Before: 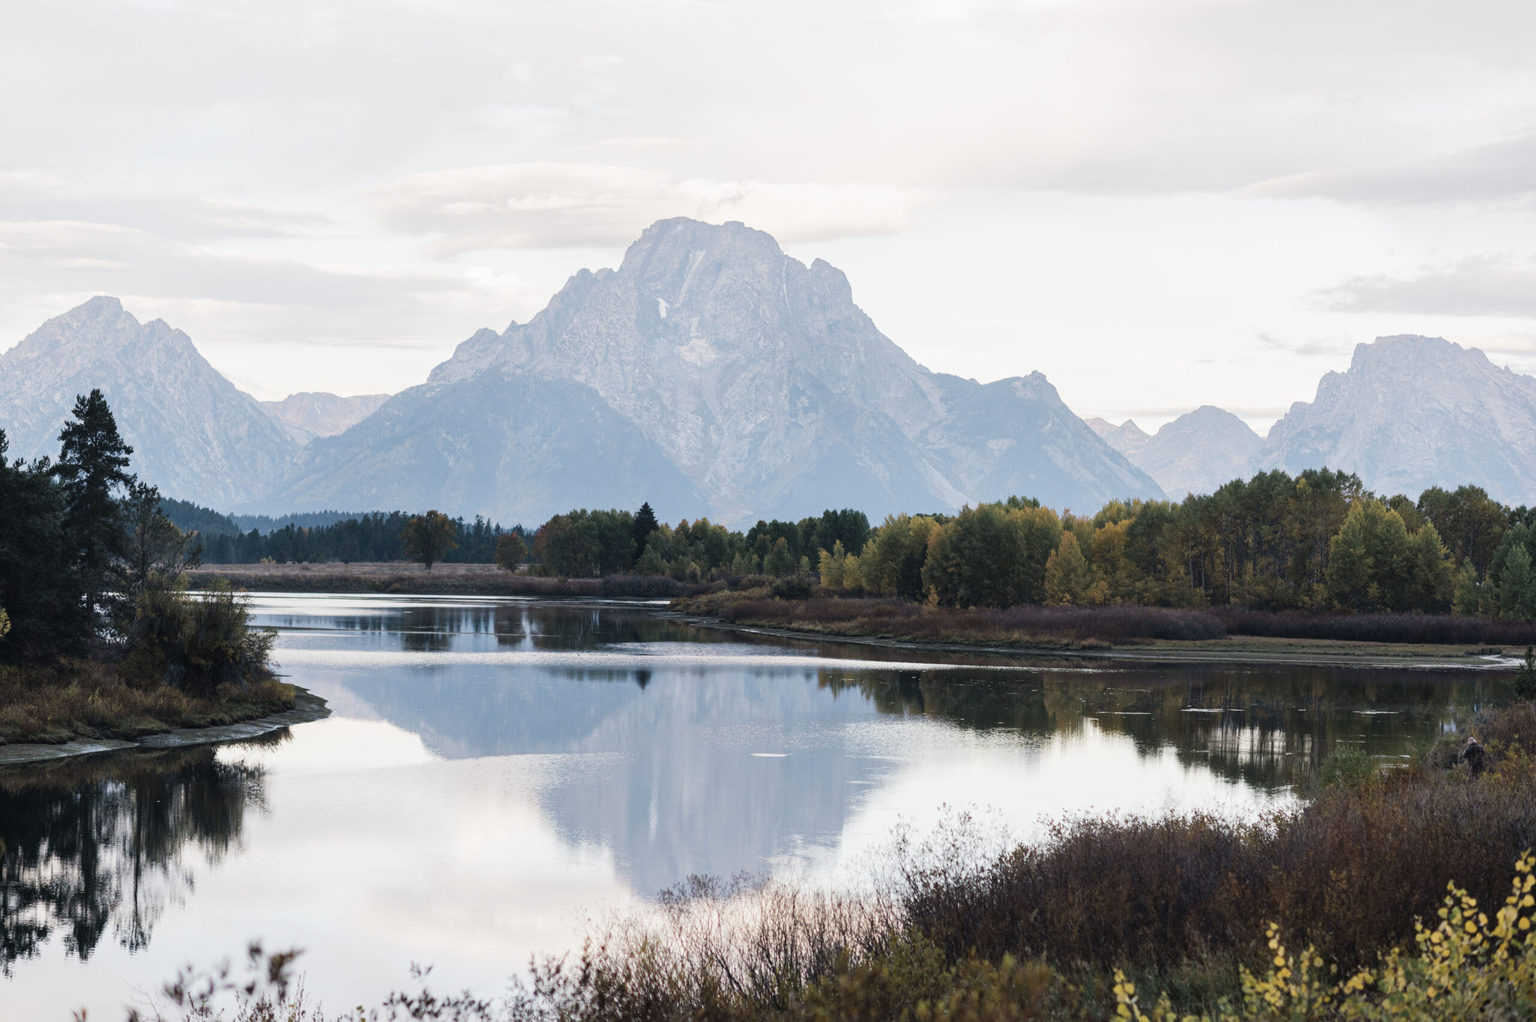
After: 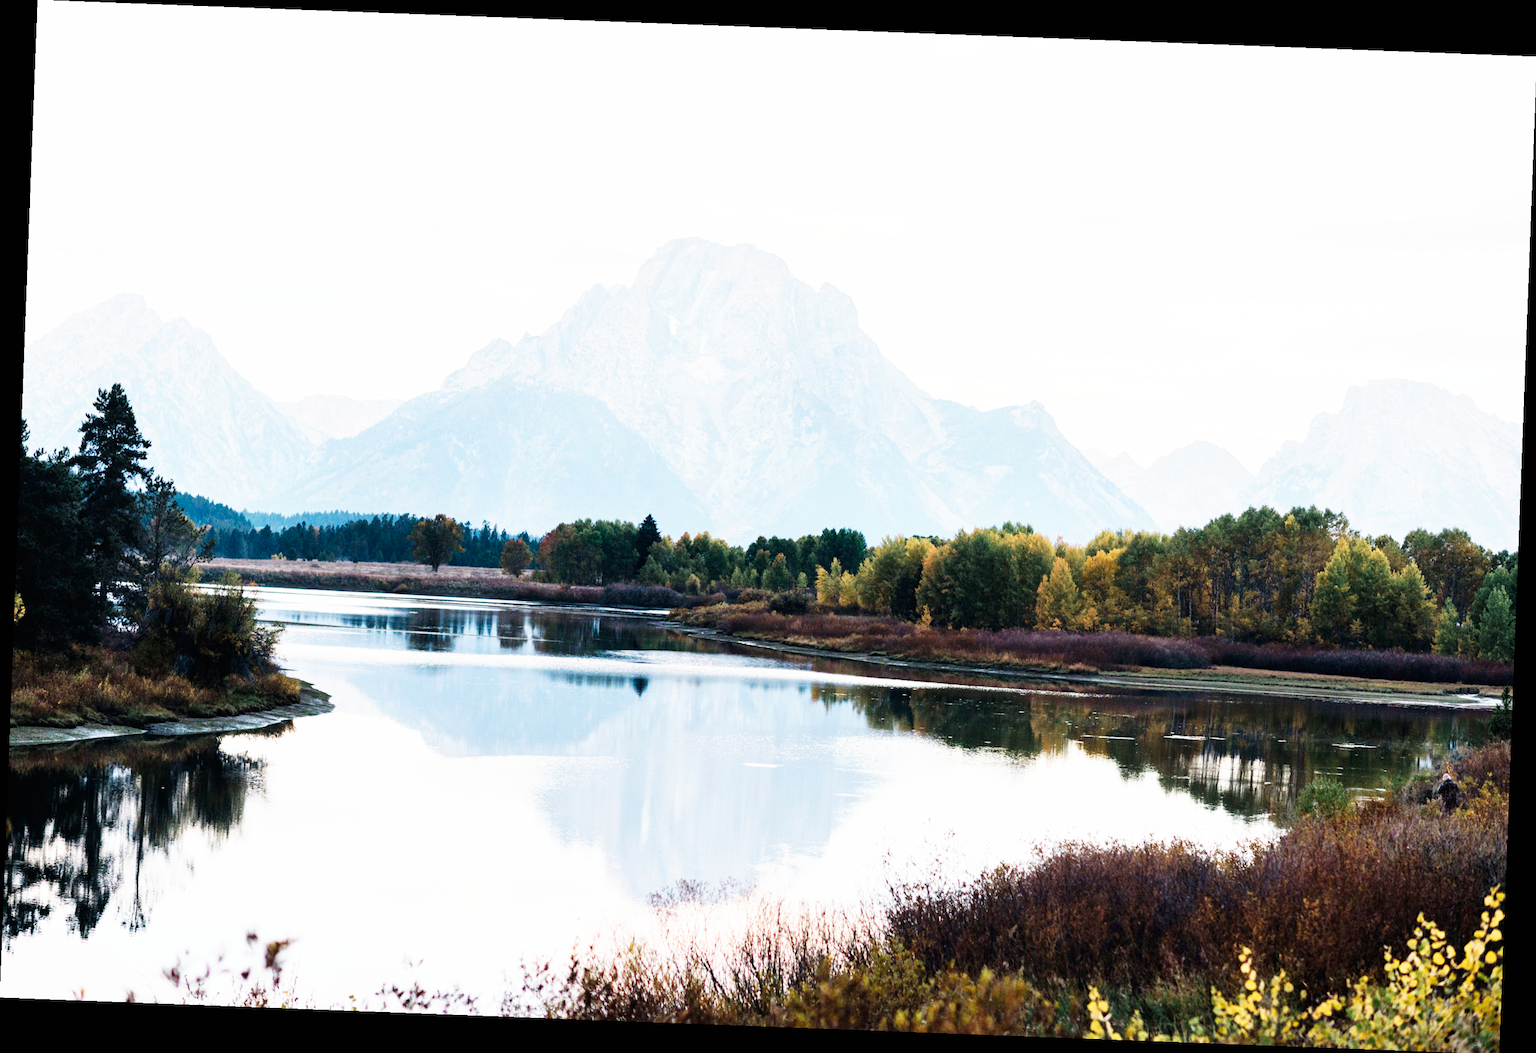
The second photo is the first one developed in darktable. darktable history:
rotate and perspective: rotation 2.17°, automatic cropping off
base curve: curves: ch0 [(0, 0) (0.007, 0.004) (0.027, 0.03) (0.046, 0.07) (0.207, 0.54) (0.442, 0.872) (0.673, 0.972) (1, 1)], preserve colors none
